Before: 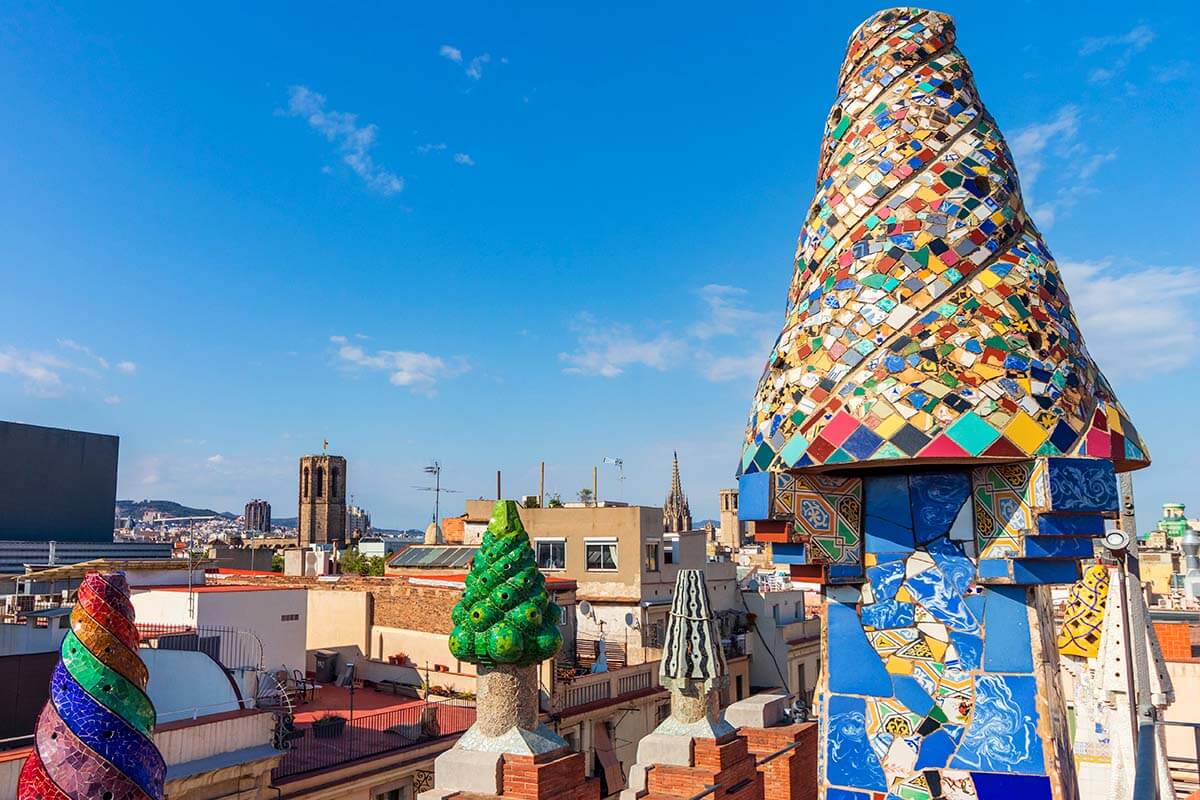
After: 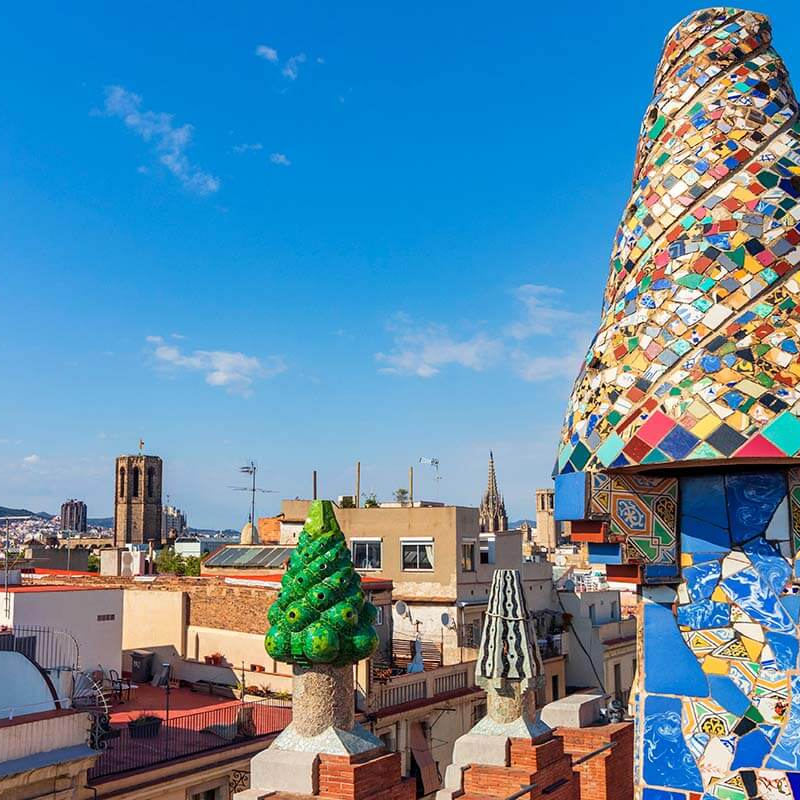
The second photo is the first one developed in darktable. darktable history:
crop and rotate: left 15.339%, right 17.966%
